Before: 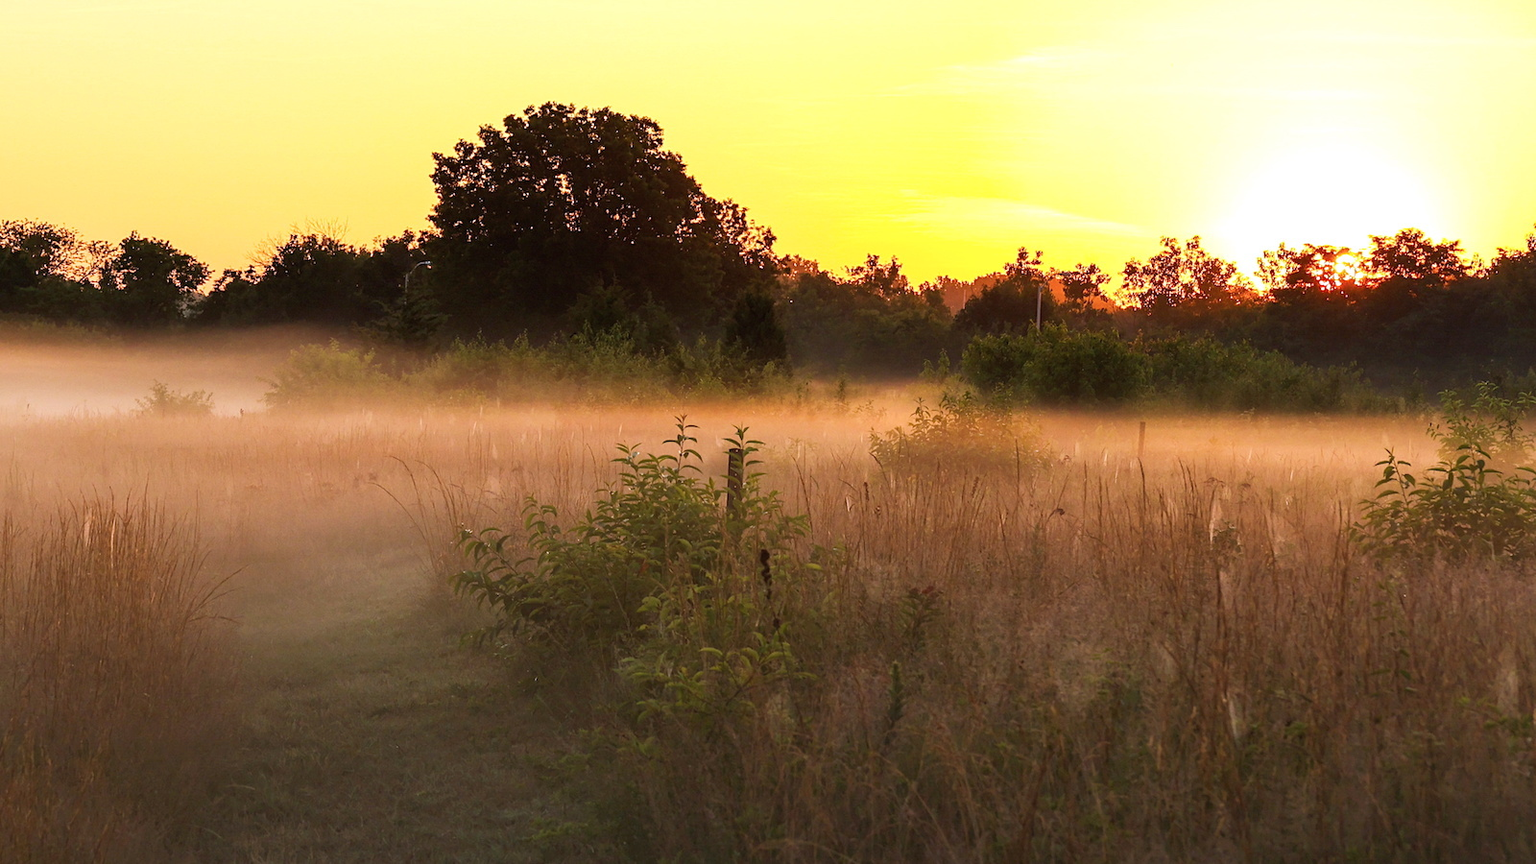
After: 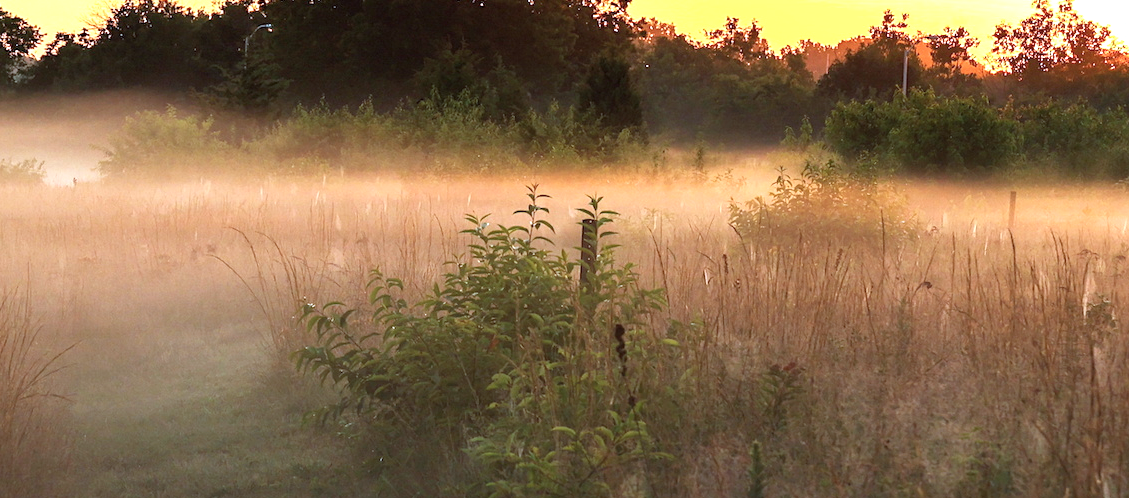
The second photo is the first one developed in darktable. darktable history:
exposure: exposure 0.636 EV, compensate highlight preservation false
crop: left 11.123%, top 27.61%, right 18.3%, bottom 17.034%
color correction: highlights a* -11.71, highlights b* -15.58
